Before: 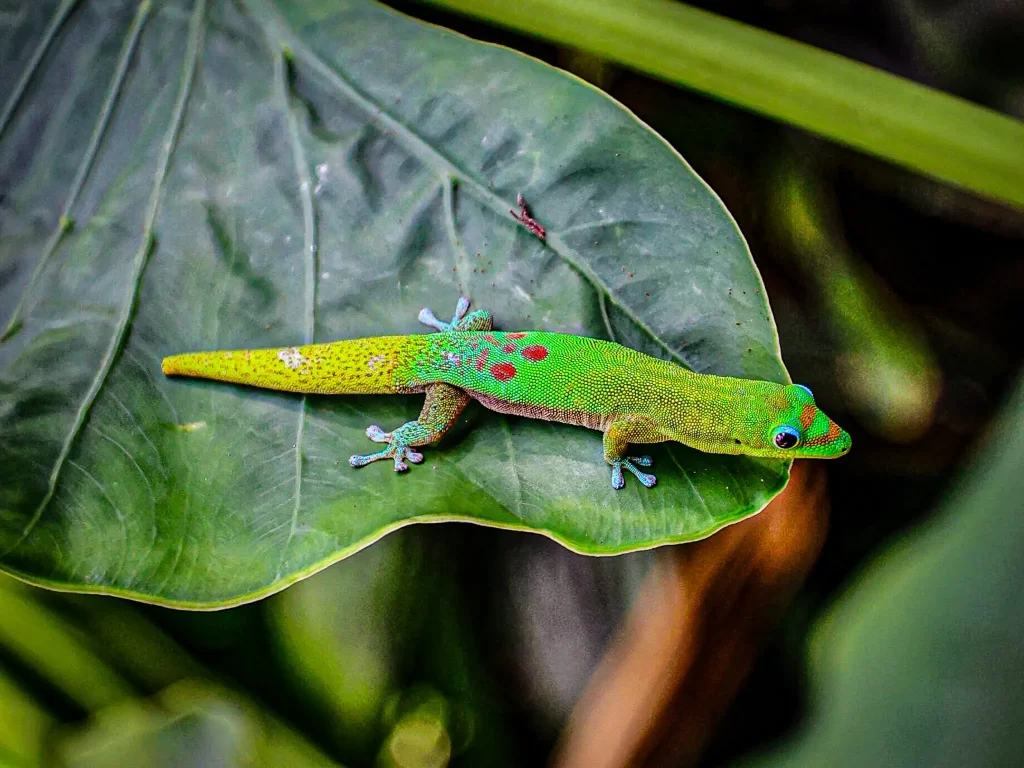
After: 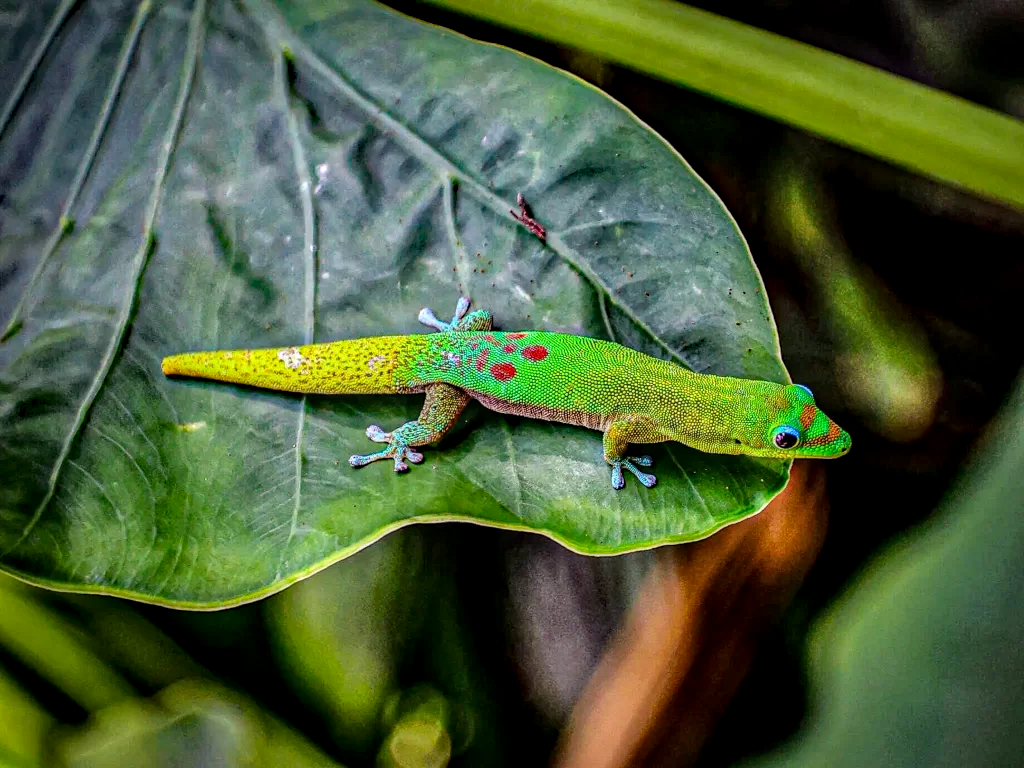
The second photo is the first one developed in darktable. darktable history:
local contrast: detail 130%
haze removal: strength 0.29, distance 0.25, compatibility mode true, adaptive false
